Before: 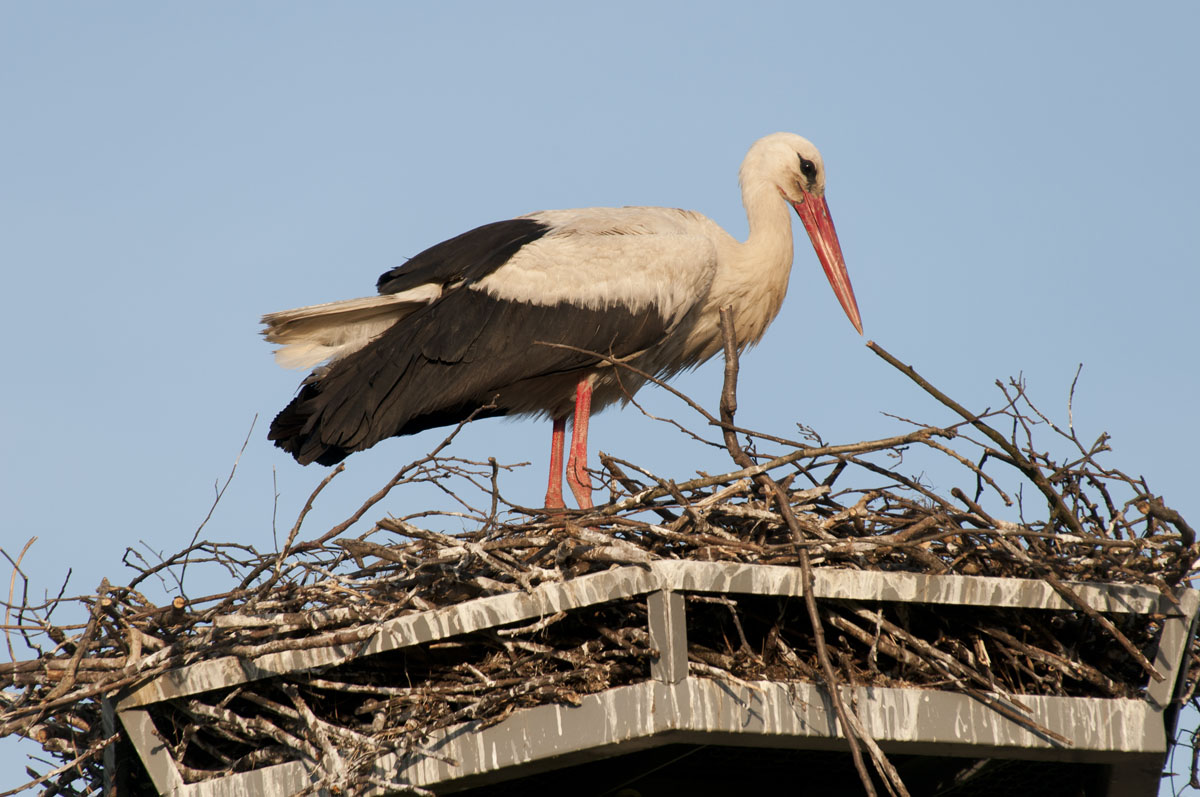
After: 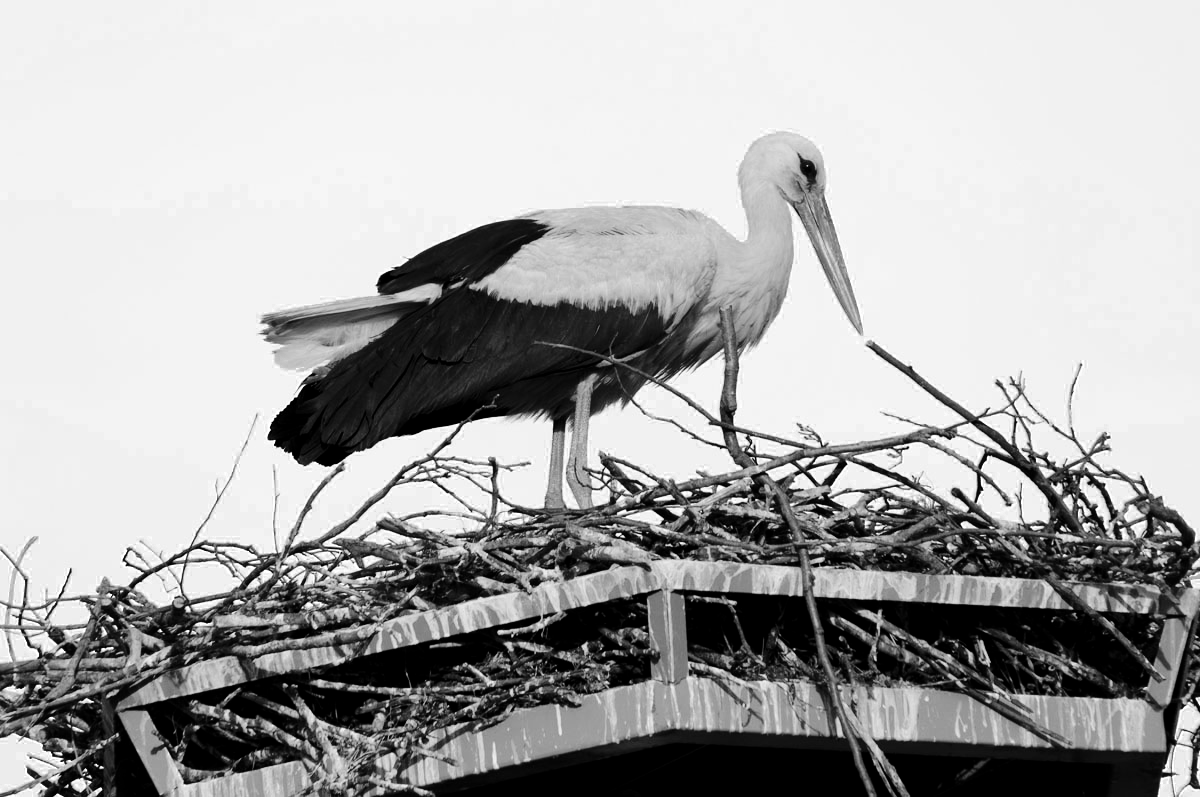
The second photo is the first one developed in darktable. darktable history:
color balance rgb: highlights gain › luminance 0.523%, highlights gain › chroma 0.35%, highlights gain › hue 40.88°, perceptual saturation grading › global saturation 29.738%, global vibrance 44.507%
color zones: curves: ch0 [(0, 0.613) (0.01, 0.613) (0.245, 0.448) (0.498, 0.529) (0.642, 0.665) (0.879, 0.777) (0.99, 0.613)]; ch1 [(0, 0) (0.143, 0) (0.286, 0) (0.429, 0) (0.571, 0) (0.714, 0) (0.857, 0)]
tone curve: curves: ch0 [(0.003, 0) (0.066, 0.031) (0.16, 0.089) (0.269, 0.218) (0.395, 0.408) (0.517, 0.56) (0.684, 0.734) (0.791, 0.814) (1, 1)]; ch1 [(0, 0) (0.164, 0.115) (0.337, 0.332) (0.39, 0.398) (0.464, 0.461) (0.501, 0.5) (0.507, 0.5) (0.534, 0.532) (0.577, 0.59) (0.652, 0.681) (0.733, 0.764) (0.819, 0.823) (1, 1)]; ch2 [(0, 0) (0.337, 0.382) (0.464, 0.476) (0.501, 0.5) (0.527, 0.54) (0.551, 0.565) (0.628, 0.632) (0.689, 0.686) (1, 1)], color space Lab, linked channels, preserve colors none
